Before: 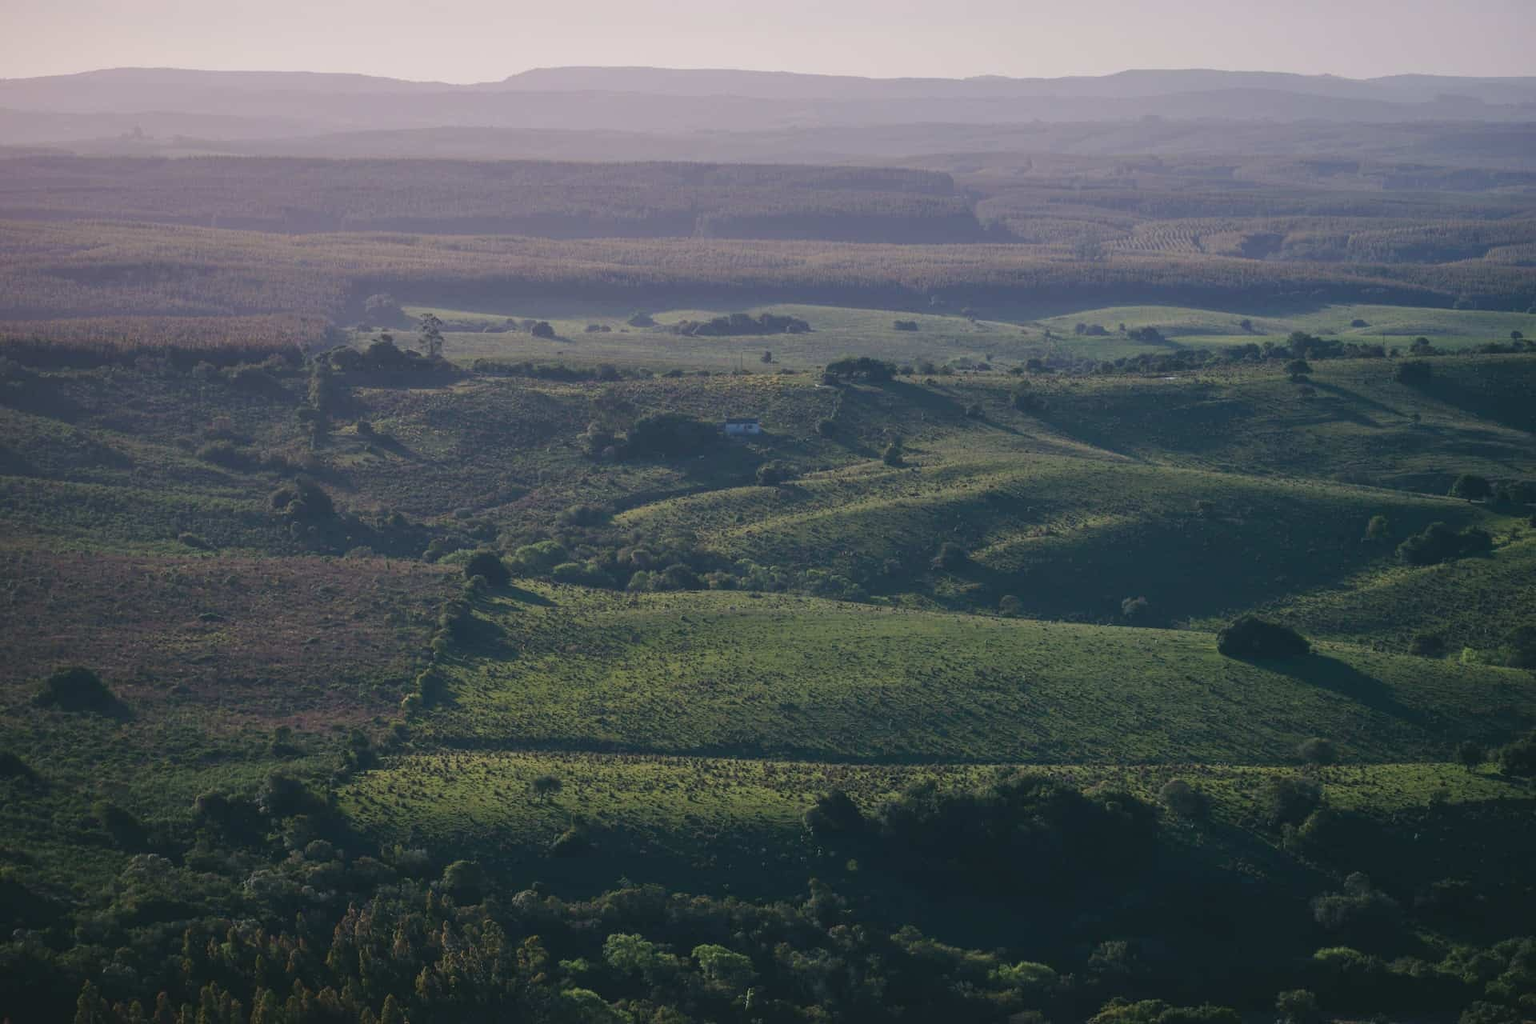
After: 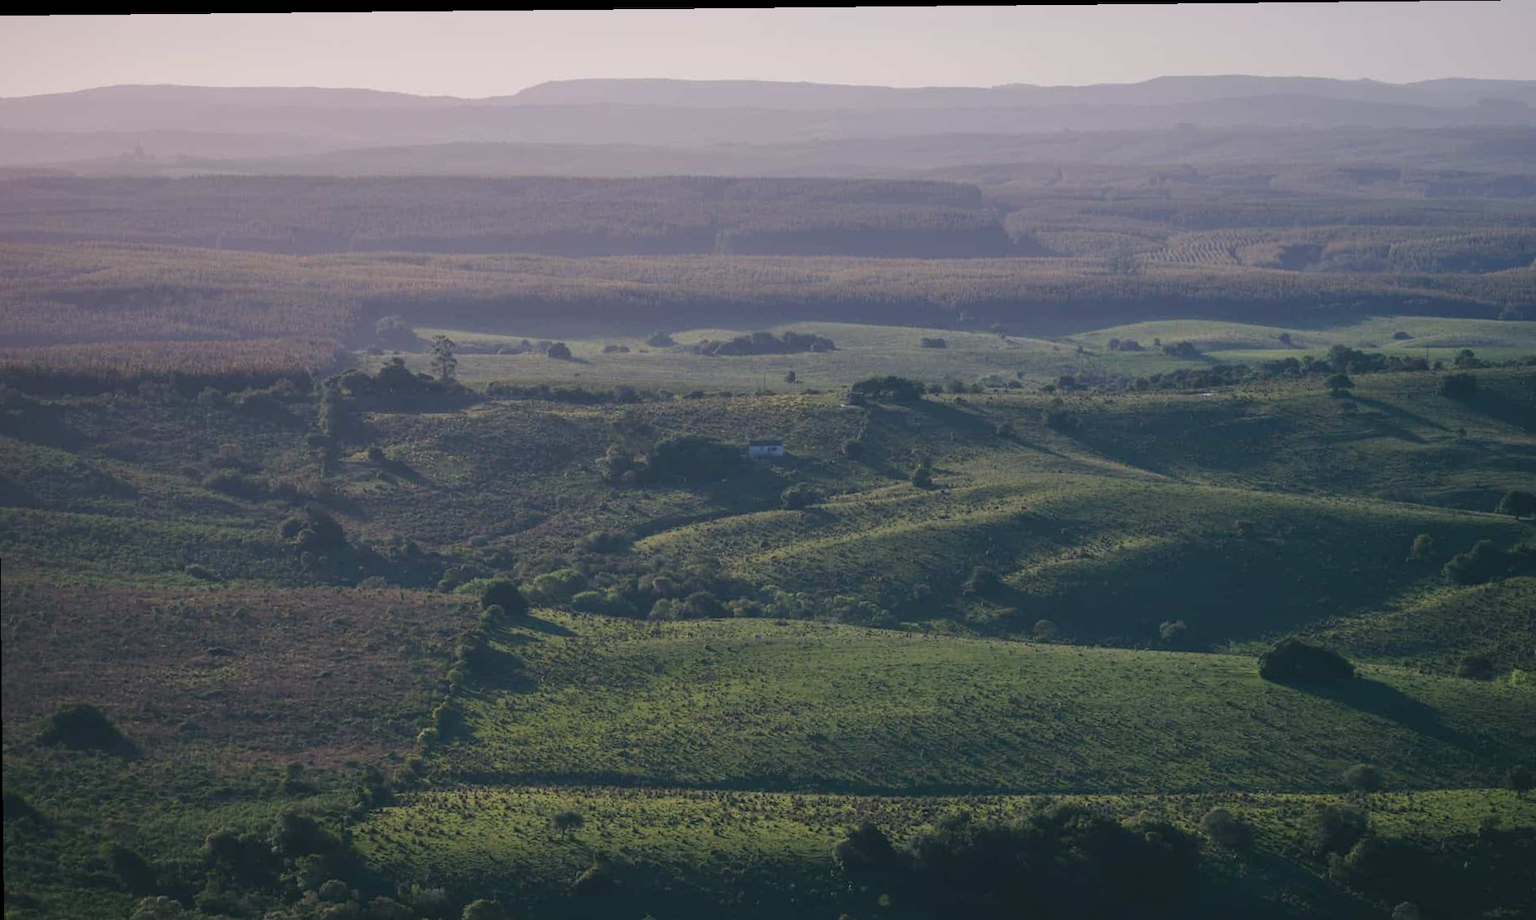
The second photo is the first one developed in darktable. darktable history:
base curve: preserve colors none
crop and rotate: angle 0.587°, left 0.296%, right 3.459%, bottom 14.168%
